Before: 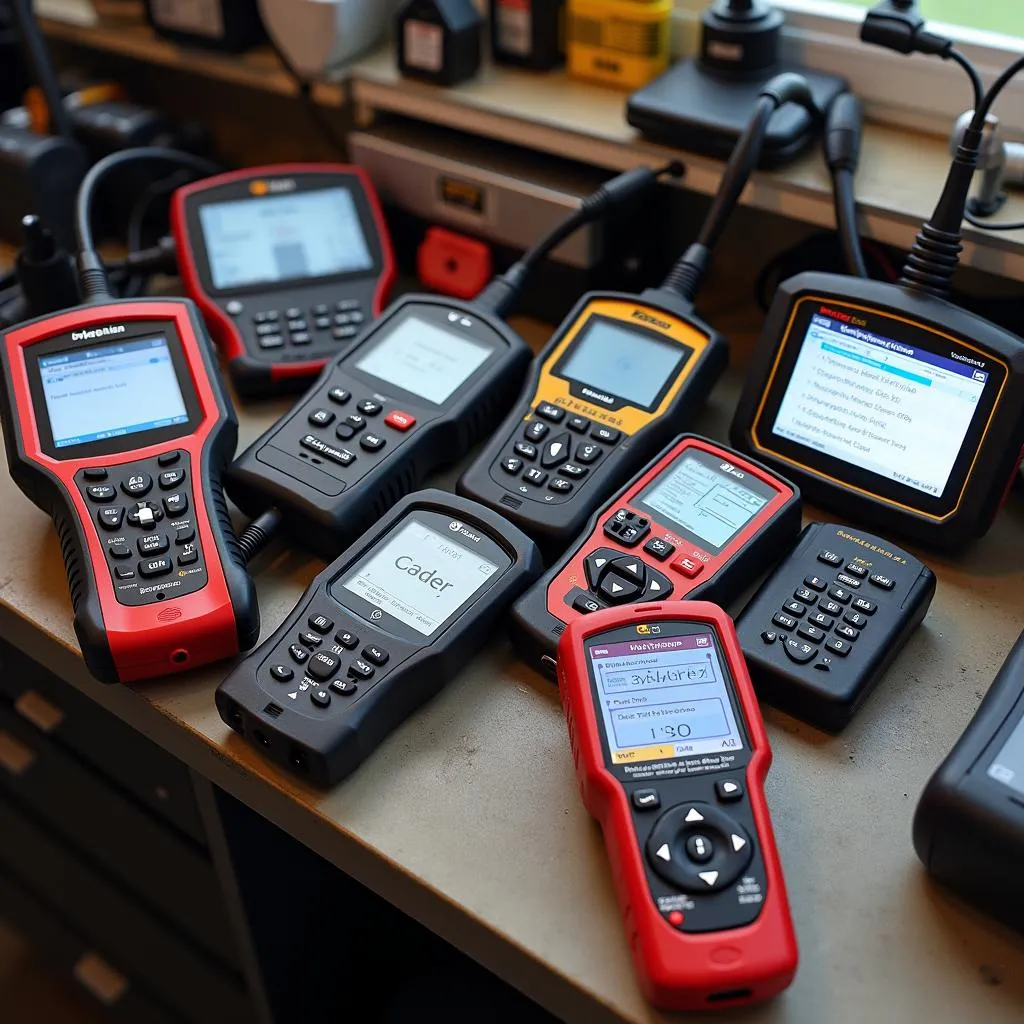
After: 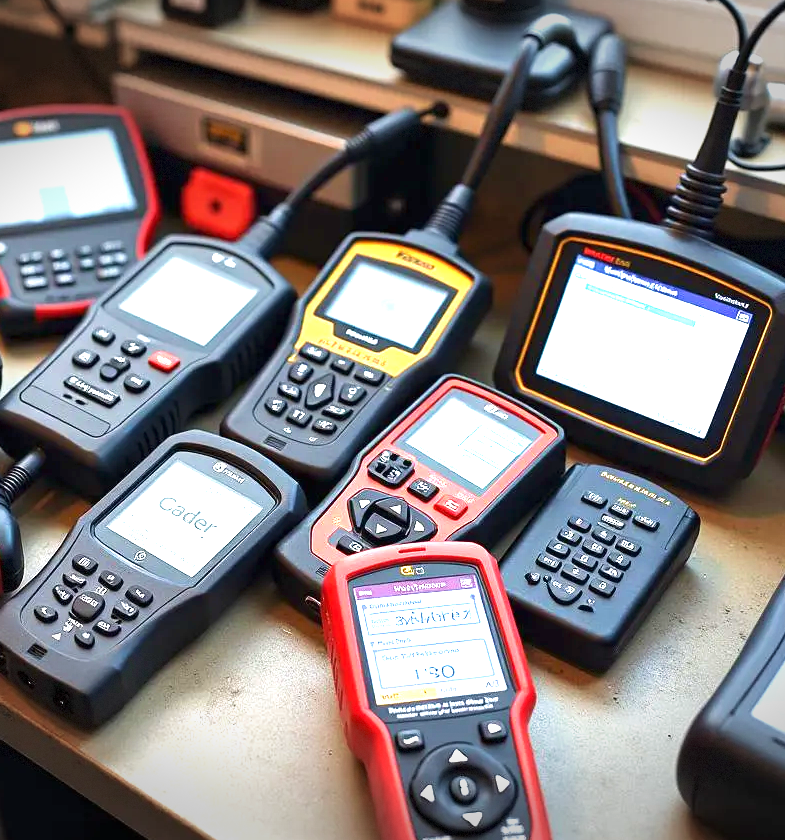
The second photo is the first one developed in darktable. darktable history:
exposure: black level correction 0, exposure 1.5 EV, compensate exposure bias true, compensate highlight preservation false
crop: left 23.095%, top 5.827%, bottom 11.854%
vignetting: fall-off start 100%, brightness -0.406, saturation -0.3, width/height ratio 1.324, dithering 8-bit output, unbound false
velvia: on, module defaults
